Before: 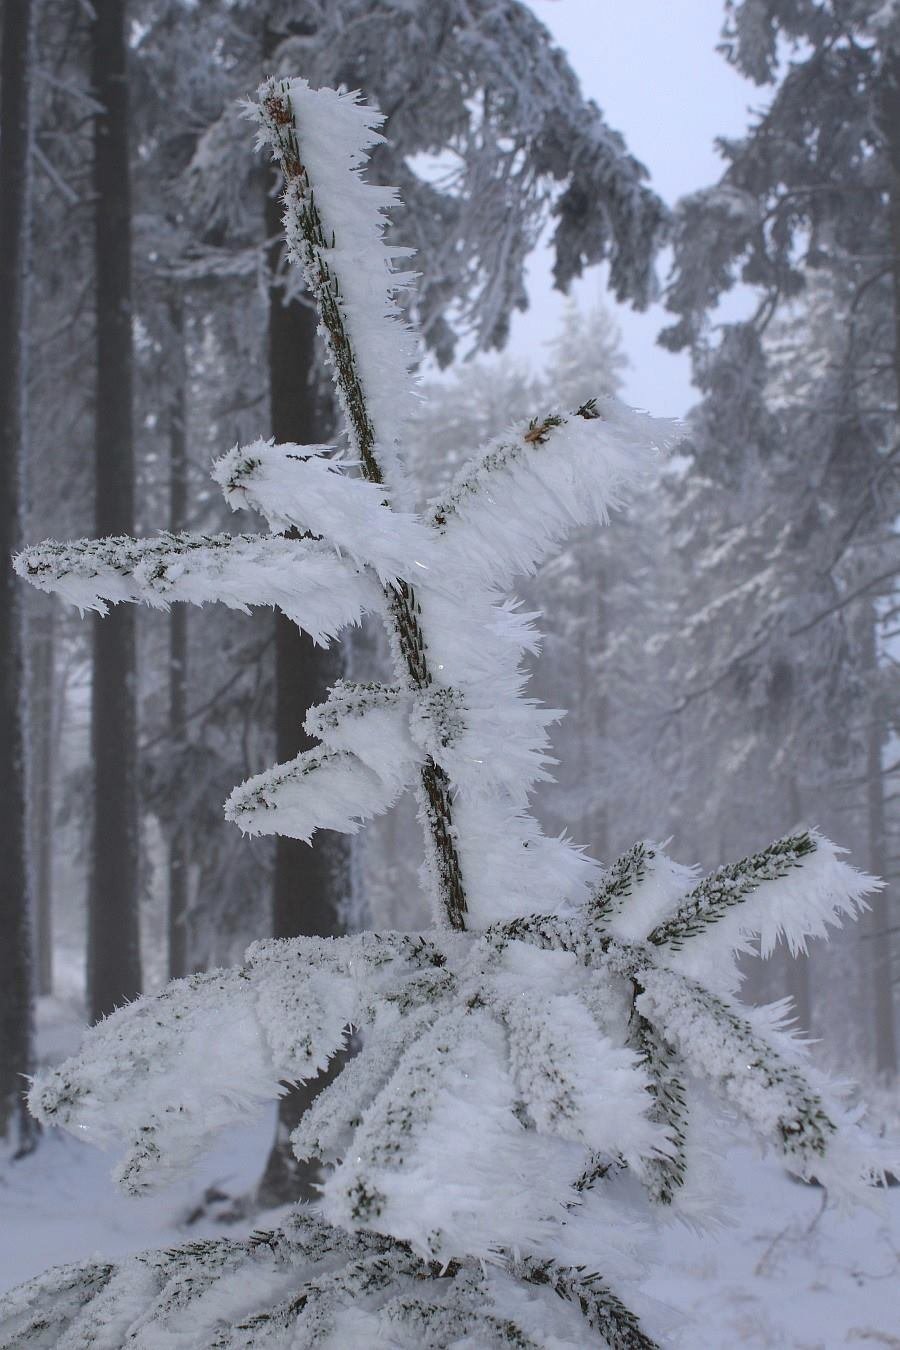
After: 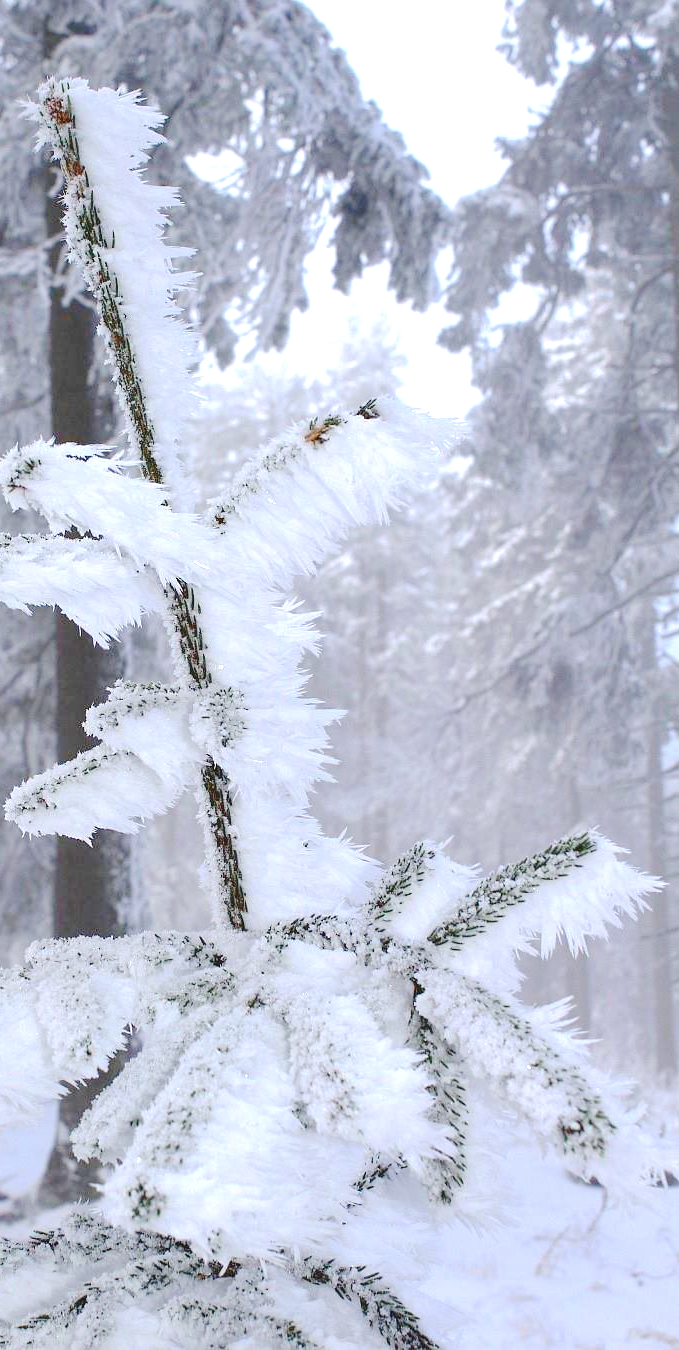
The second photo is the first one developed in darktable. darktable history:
crop and rotate: left 24.52%
exposure: exposure 1 EV, compensate highlight preservation false
tone curve: curves: ch0 [(0, 0) (0.003, 0.031) (0.011, 0.033) (0.025, 0.038) (0.044, 0.049) (0.069, 0.059) (0.1, 0.071) (0.136, 0.093) (0.177, 0.142) (0.224, 0.204) (0.277, 0.292) (0.335, 0.387) (0.399, 0.484) (0.468, 0.567) (0.543, 0.643) (0.623, 0.712) (0.709, 0.776) (0.801, 0.837) (0.898, 0.903) (1, 1)], preserve colors none
color balance rgb: linear chroma grading › global chroma 6.253%, perceptual saturation grading › global saturation 10.144%, global vibrance 20%
